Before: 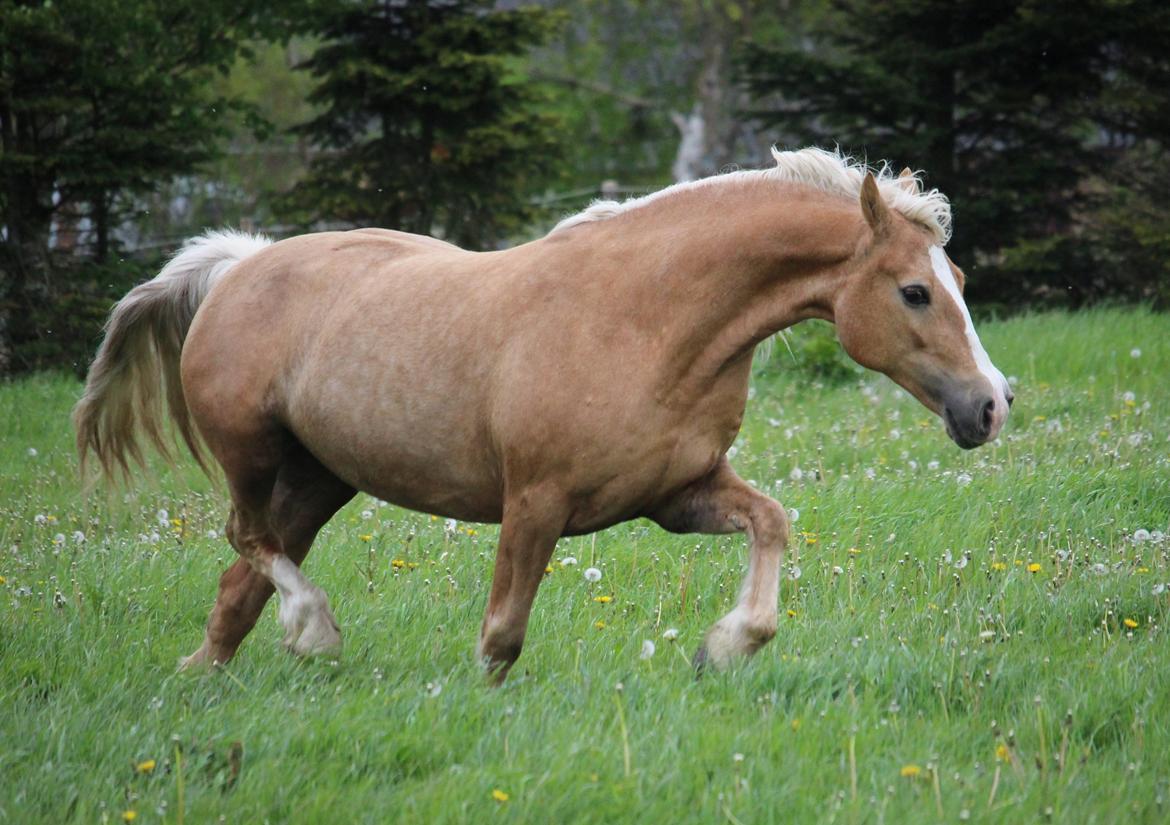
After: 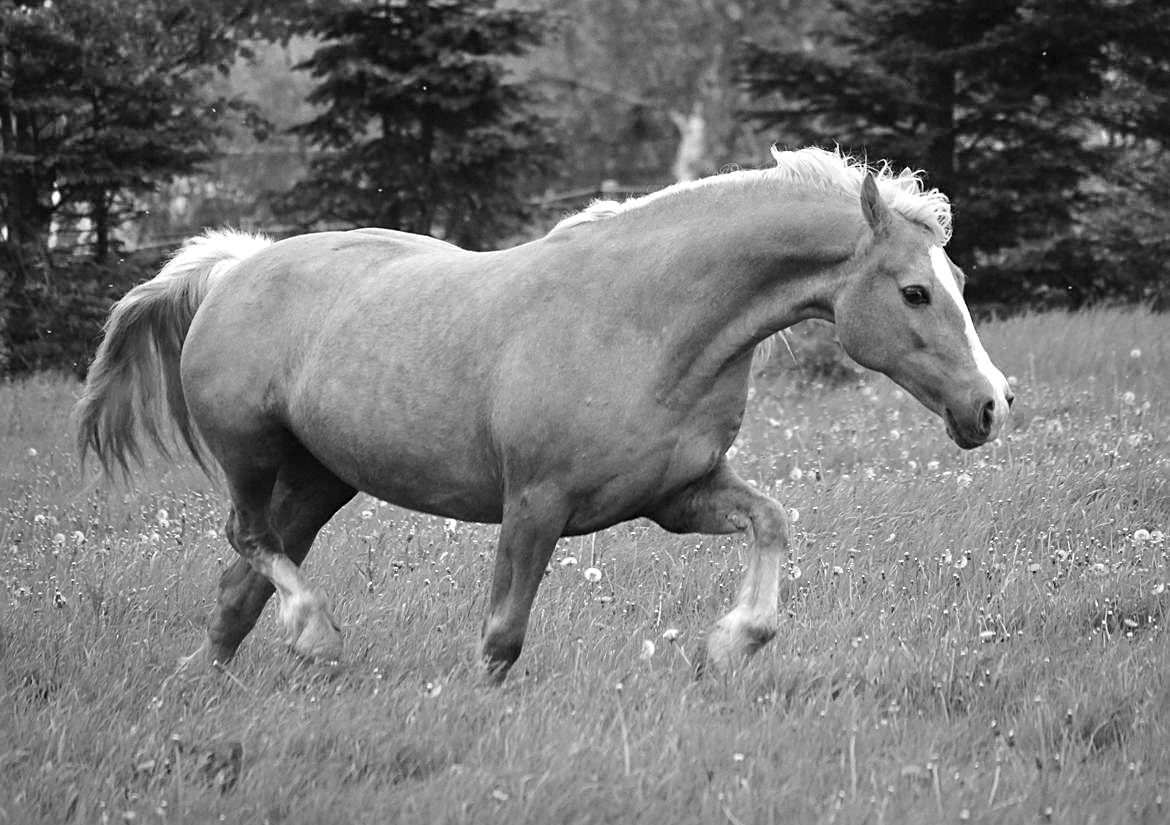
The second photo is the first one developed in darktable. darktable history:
color zones: curves: ch0 [(0, 0.613) (0.01, 0.613) (0.245, 0.448) (0.498, 0.529) (0.642, 0.665) (0.879, 0.777) (0.99, 0.613)]; ch1 [(0, 0) (0.143, 0) (0.286, 0) (0.429, 0) (0.571, 0) (0.714, 0) (0.857, 0)]
shadows and highlights: radius 111.32, shadows 50.84, white point adjustment 8.99, highlights -4.37, highlights color adjustment 32.93%, soften with gaussian
sharpen: on, module defaults
